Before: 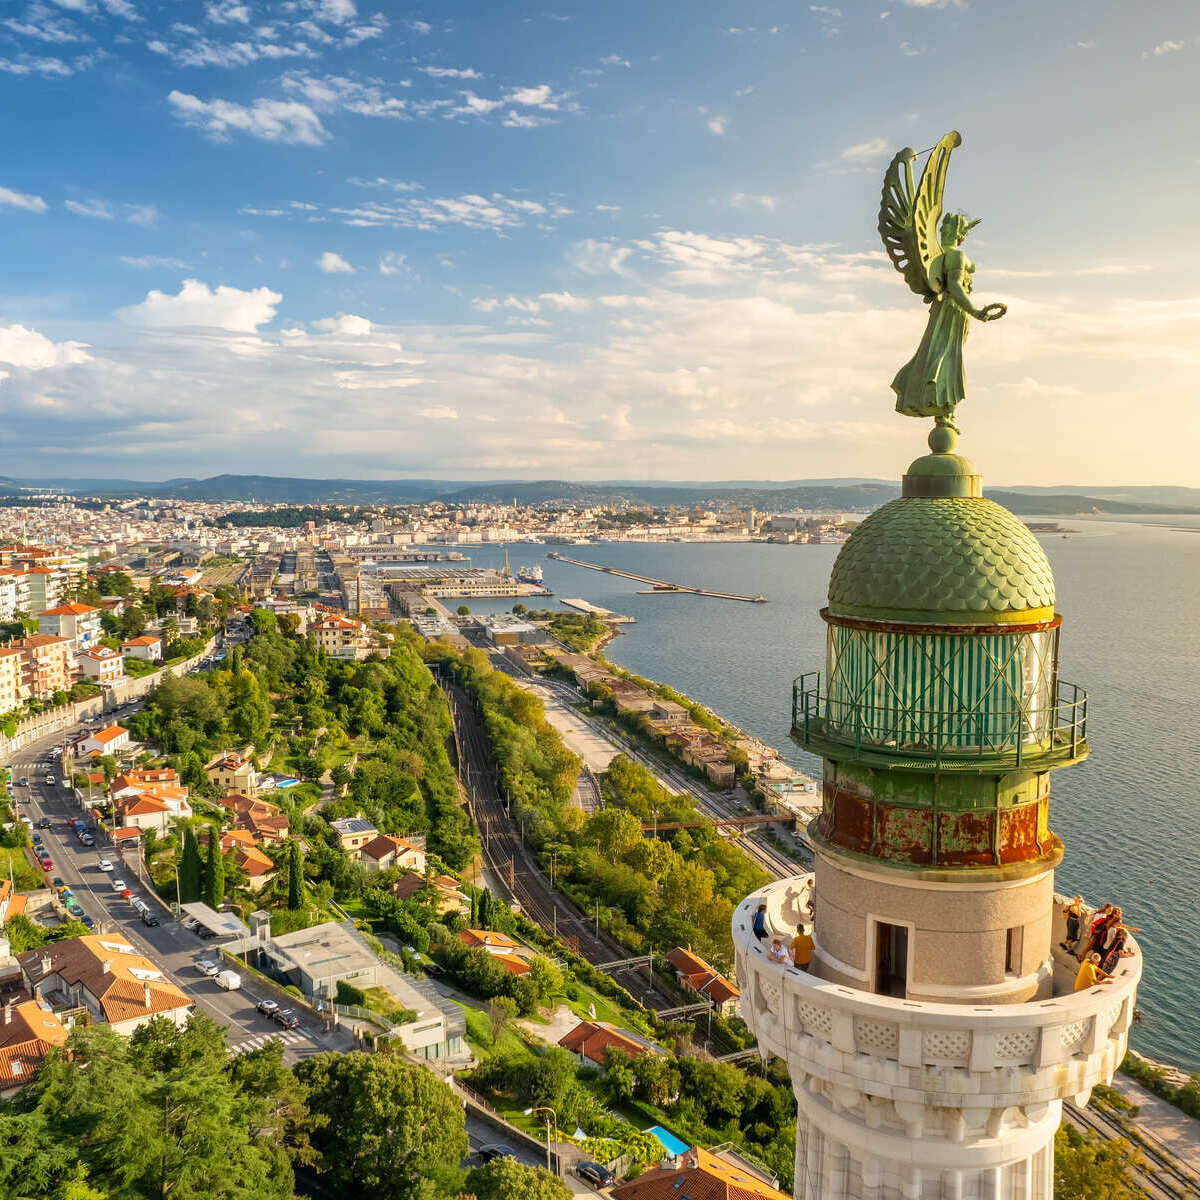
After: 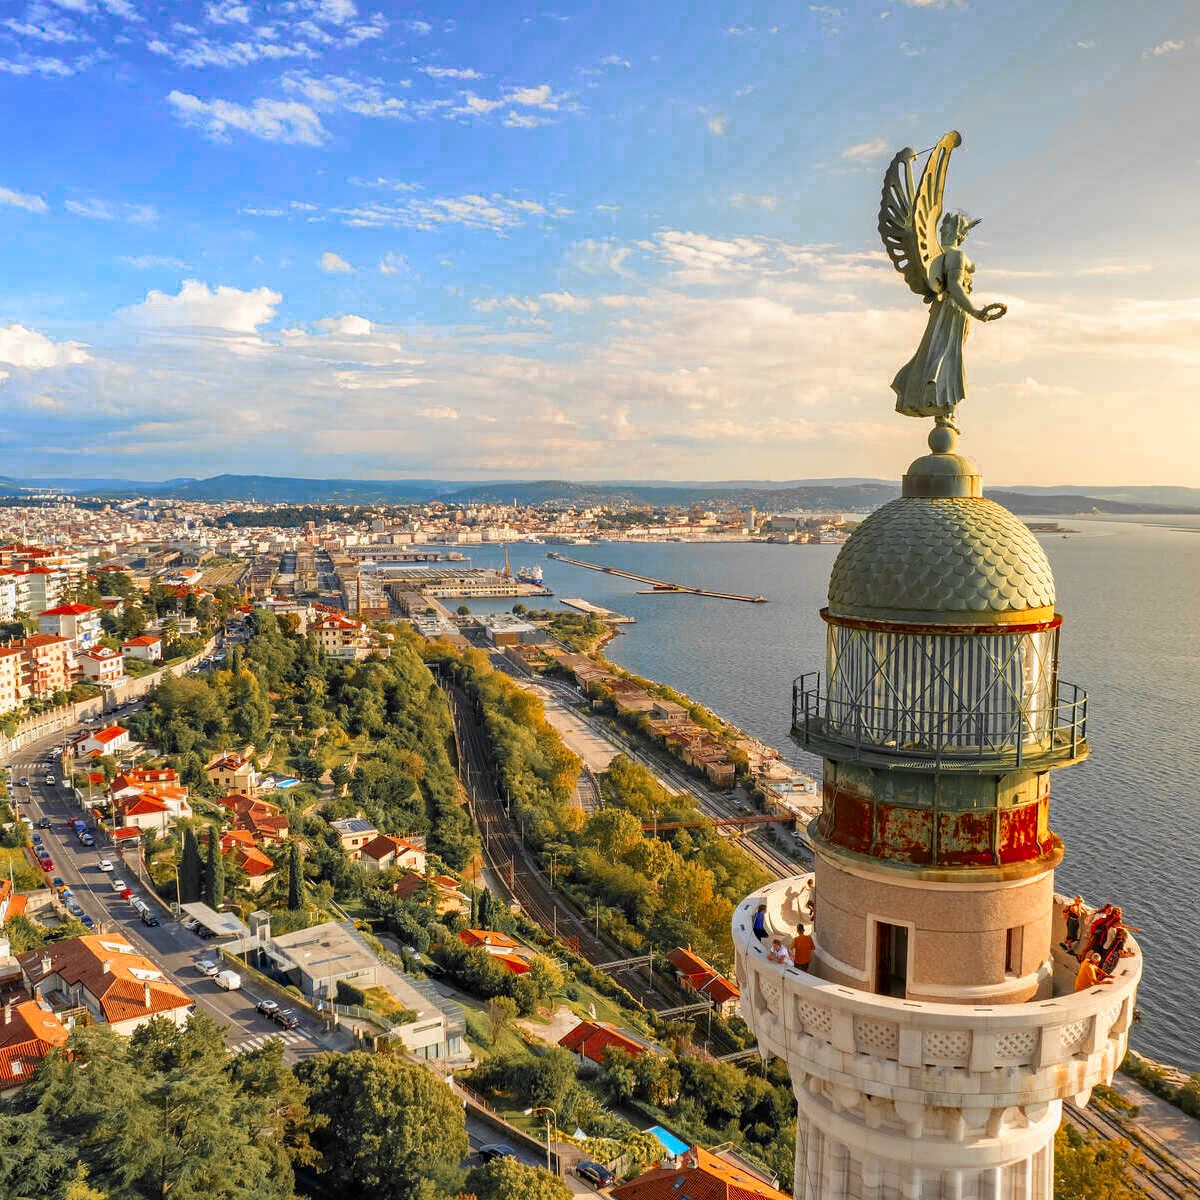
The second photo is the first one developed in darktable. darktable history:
haze removal: compatibility mode true, adaptive false
color zones: curves: ch0 [(0, 0.363) (0.128, 0.373) (0.25, 0.5) (0.402, 0.407) (0.521, 0.525) (0.63, 0.559) (0.729, 0.662) (0.867, 0.471)]; ch1 [(0, 0.515) (0.136, 0.618) (0.25, 0.5) (0.378, 0) (0.516, 0) (0.622, 0.593) (0.737, 0.819) (0.87, 0.593)]; ch2 [(0, 0.529) (0.128, 0.471) (0.282, 0.451) (0.386, 0.662) (0.516, 0.525) (0.633, 0.554) (0.75, 0.62) (0.875, 0.441)]
